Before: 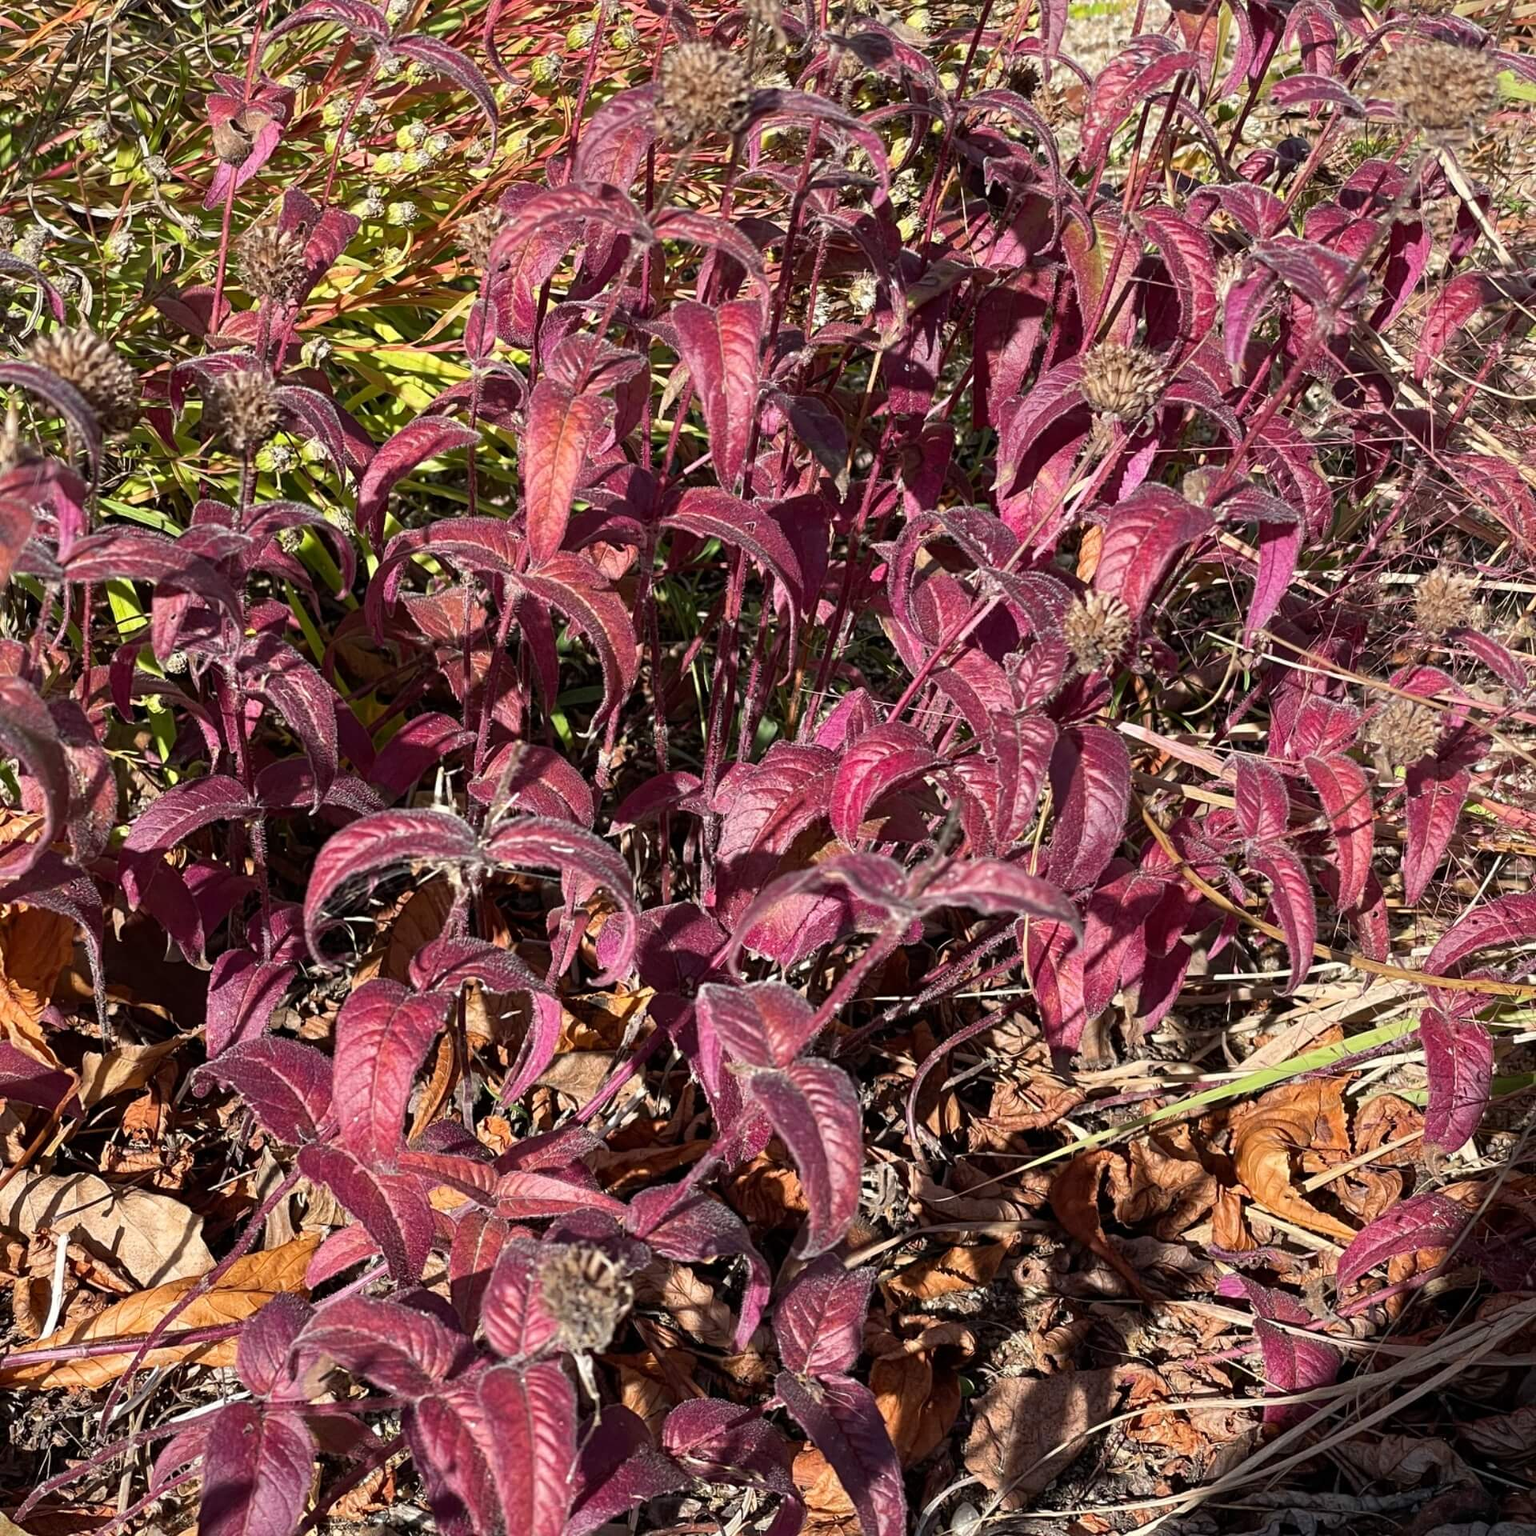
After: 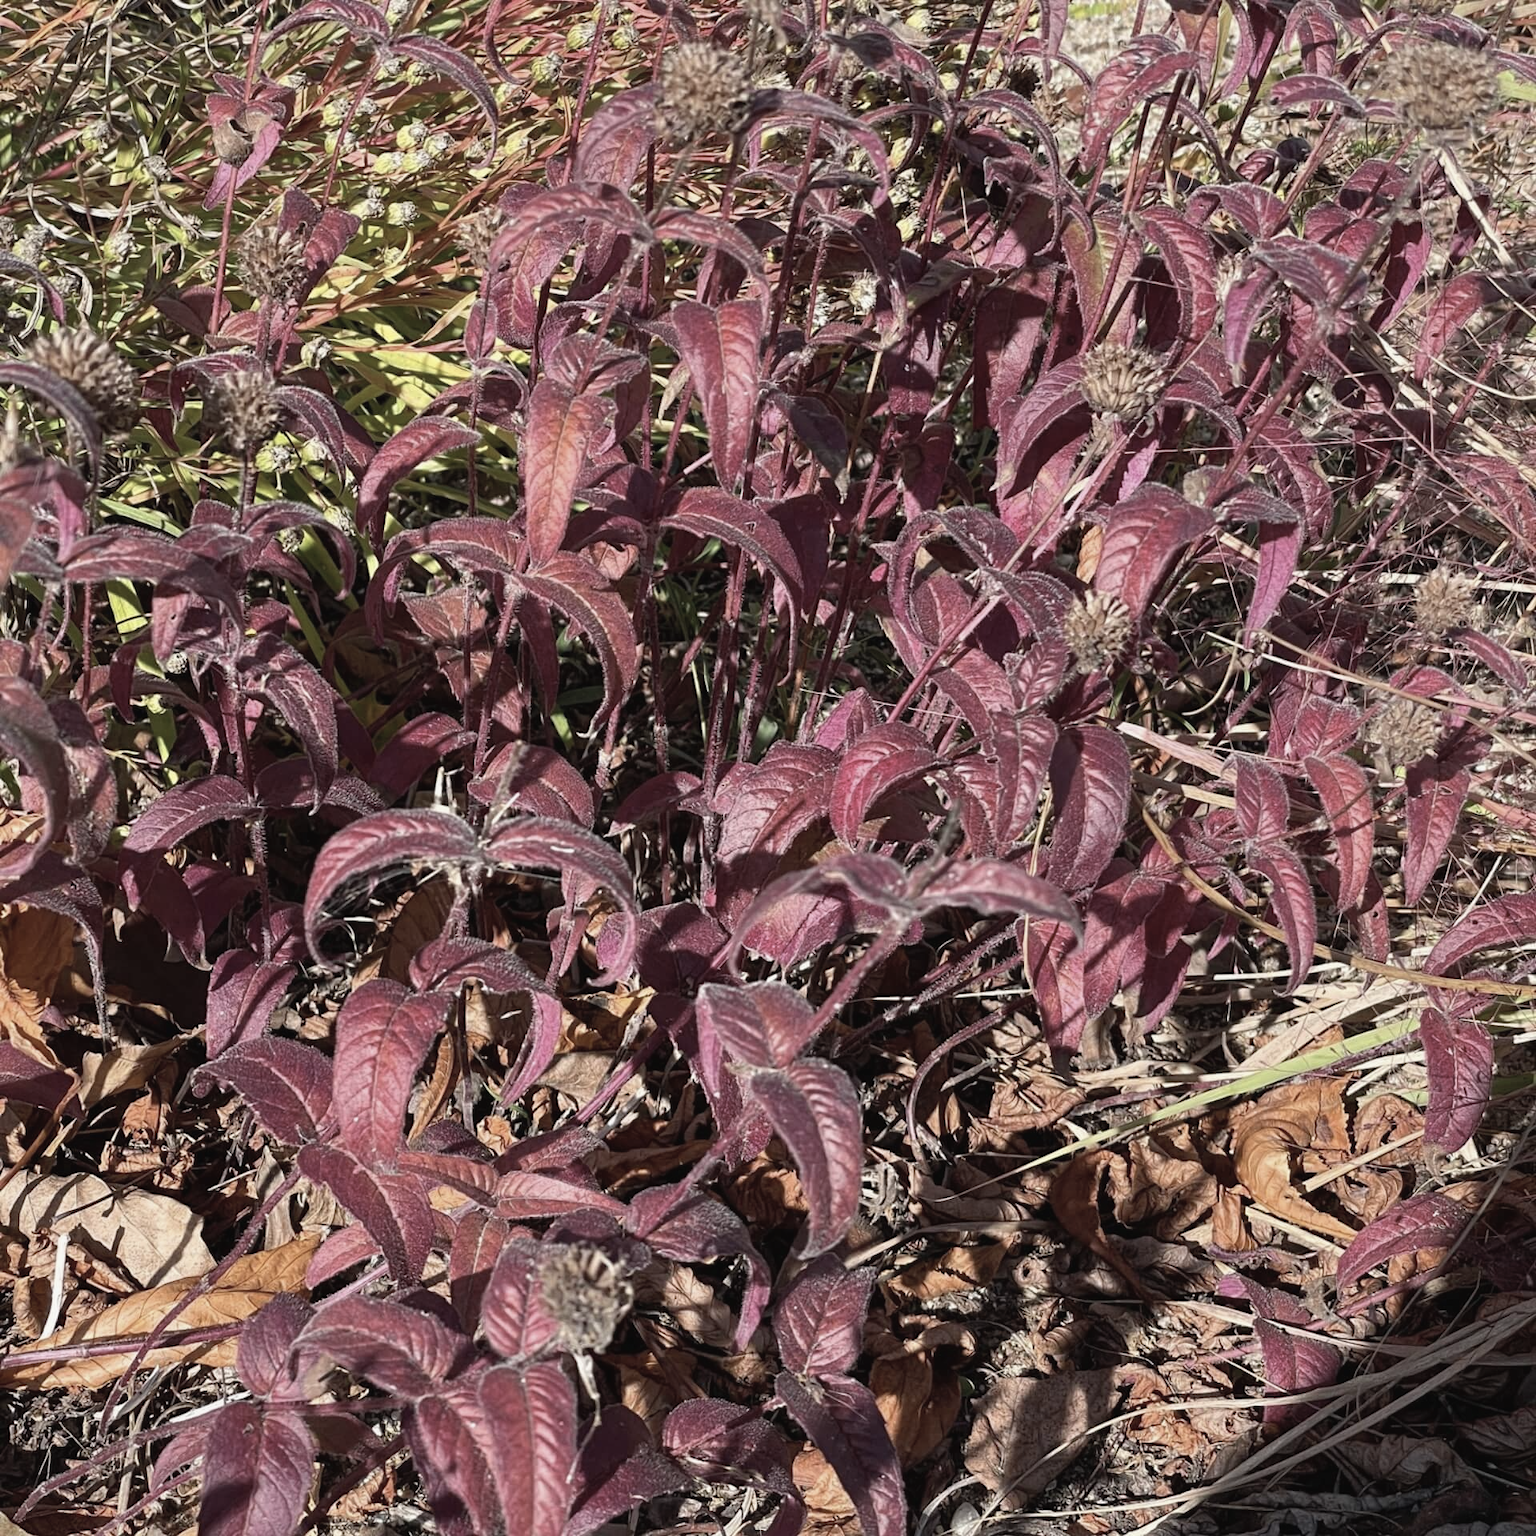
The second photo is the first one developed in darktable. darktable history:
contrast brightness saturation: contrast -0.047, saturation -0.409
